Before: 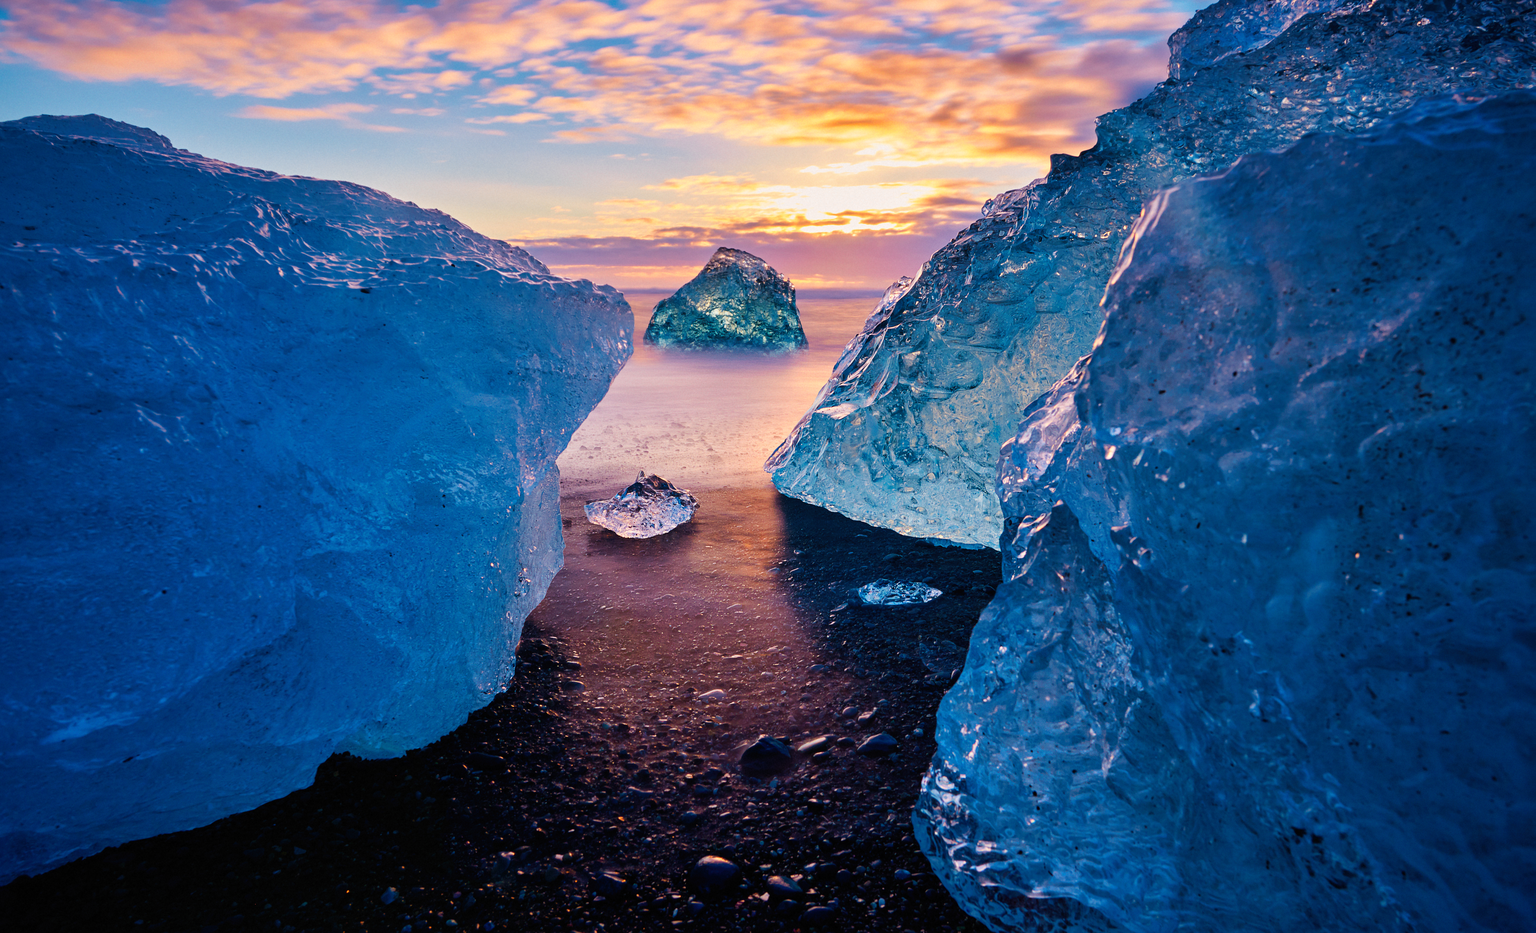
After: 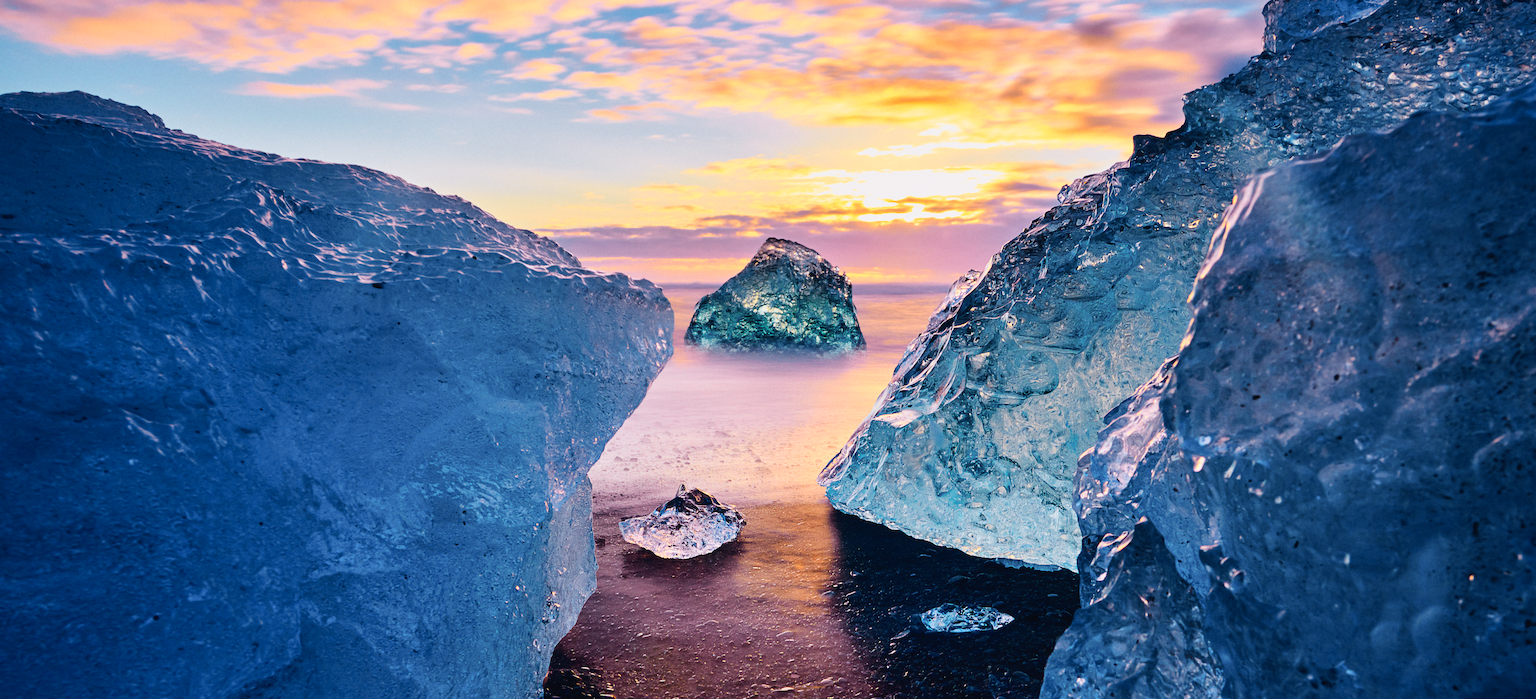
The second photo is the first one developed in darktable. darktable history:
tone curve: curves: ch0 [(0, 0.023) (0.104, 0.058) (0.21, 0.162) (0.469, 0.524) (0.579, 0.65) (0.725, 0.8) (0.858, 0.903) (1, 0.974)]; ch1 [(0, 0) (0.414, 0.395) (0.447, 0.447) (0.502, 0.501) (0.521, 0.512) (0.566, 0.566) (0.618, 0.61) (0.654, 0.642) (1, 1)]; ch2 [(0, 0) (0.369, 0.388) (0.437, 0.453) (0.492, 0.485) (0.524, 0.508) (0.553, 0.566) (0.583, 0.608) (1, 1)], color space Lab, independent channels, preserve colors none
crop: left 1.509%, top 3.452%, right 7.696%, bottom 28.452%
